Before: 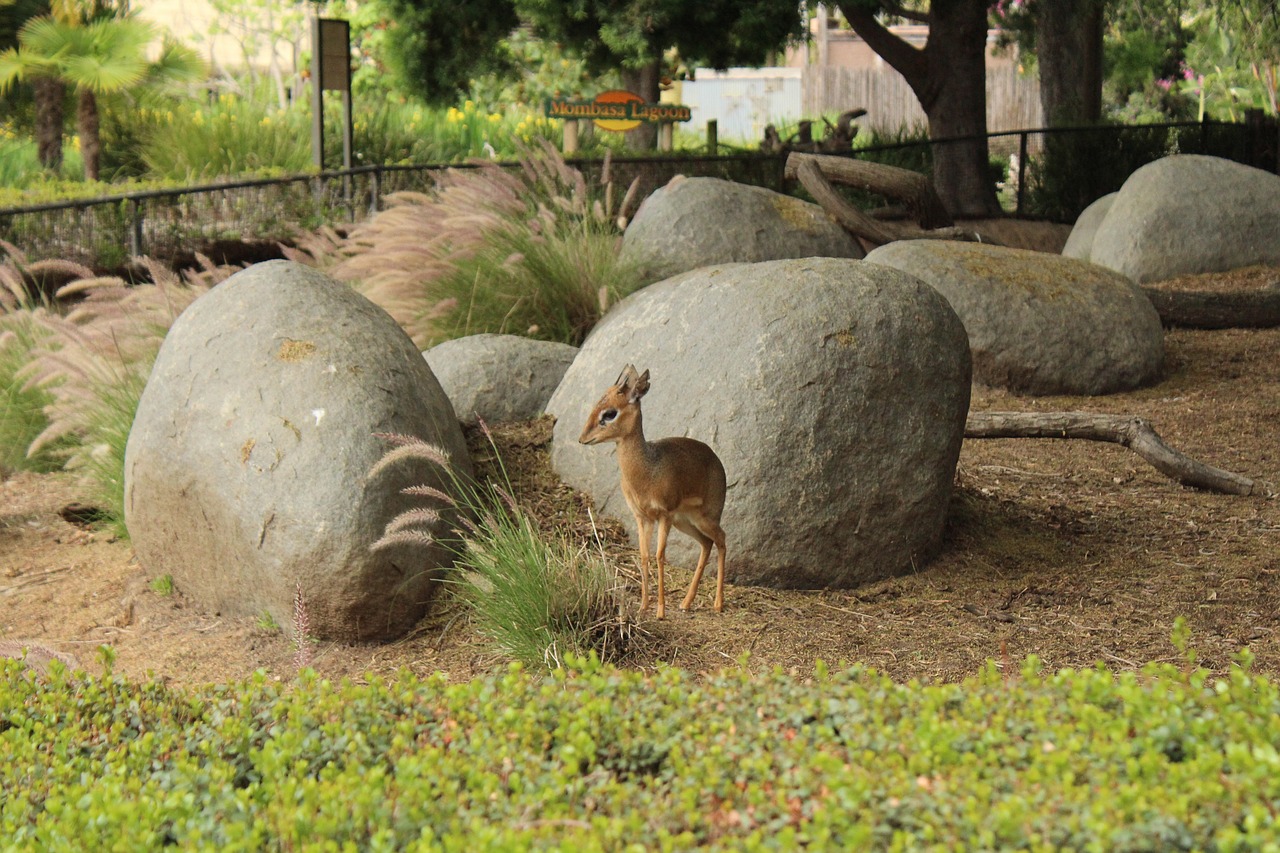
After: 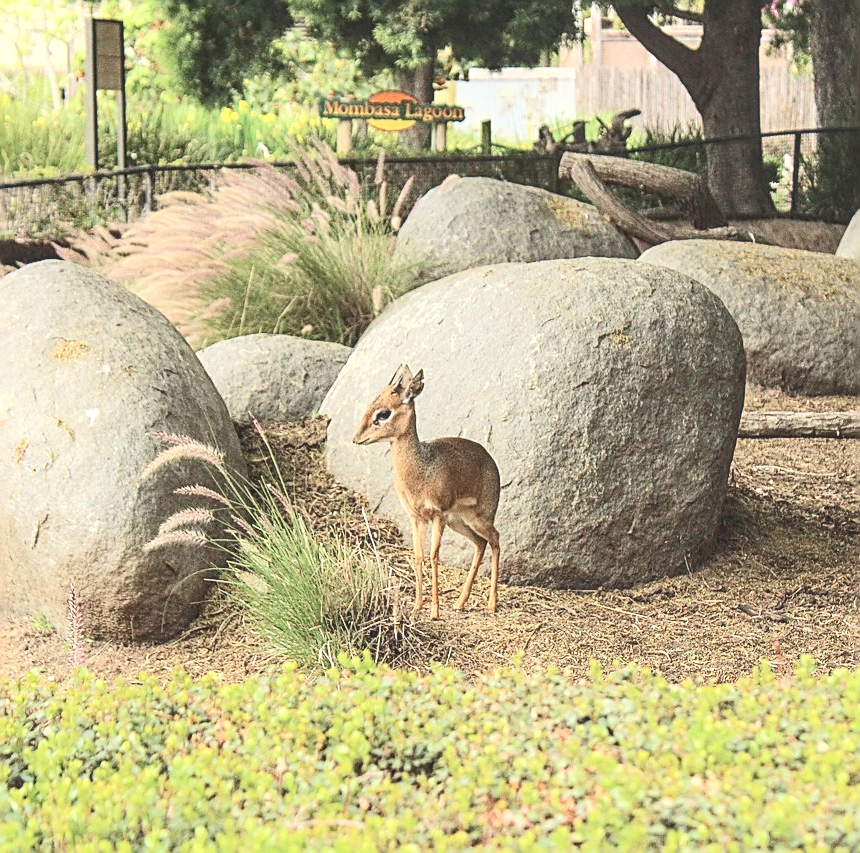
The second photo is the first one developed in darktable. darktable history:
local contrast: detail 130%
tone curve: curves: ch0 [(0, 0.172) (1, 0.91)], preserve colors none
crop and rotate: left 17.657%, right 15.082%
sharpen: amount 0.891
contrast brightness saturation: contrast 0.242, brightness 0.088
exposure: black level correction 0, exposure 1.122 EV, compensate highlight preservation false
